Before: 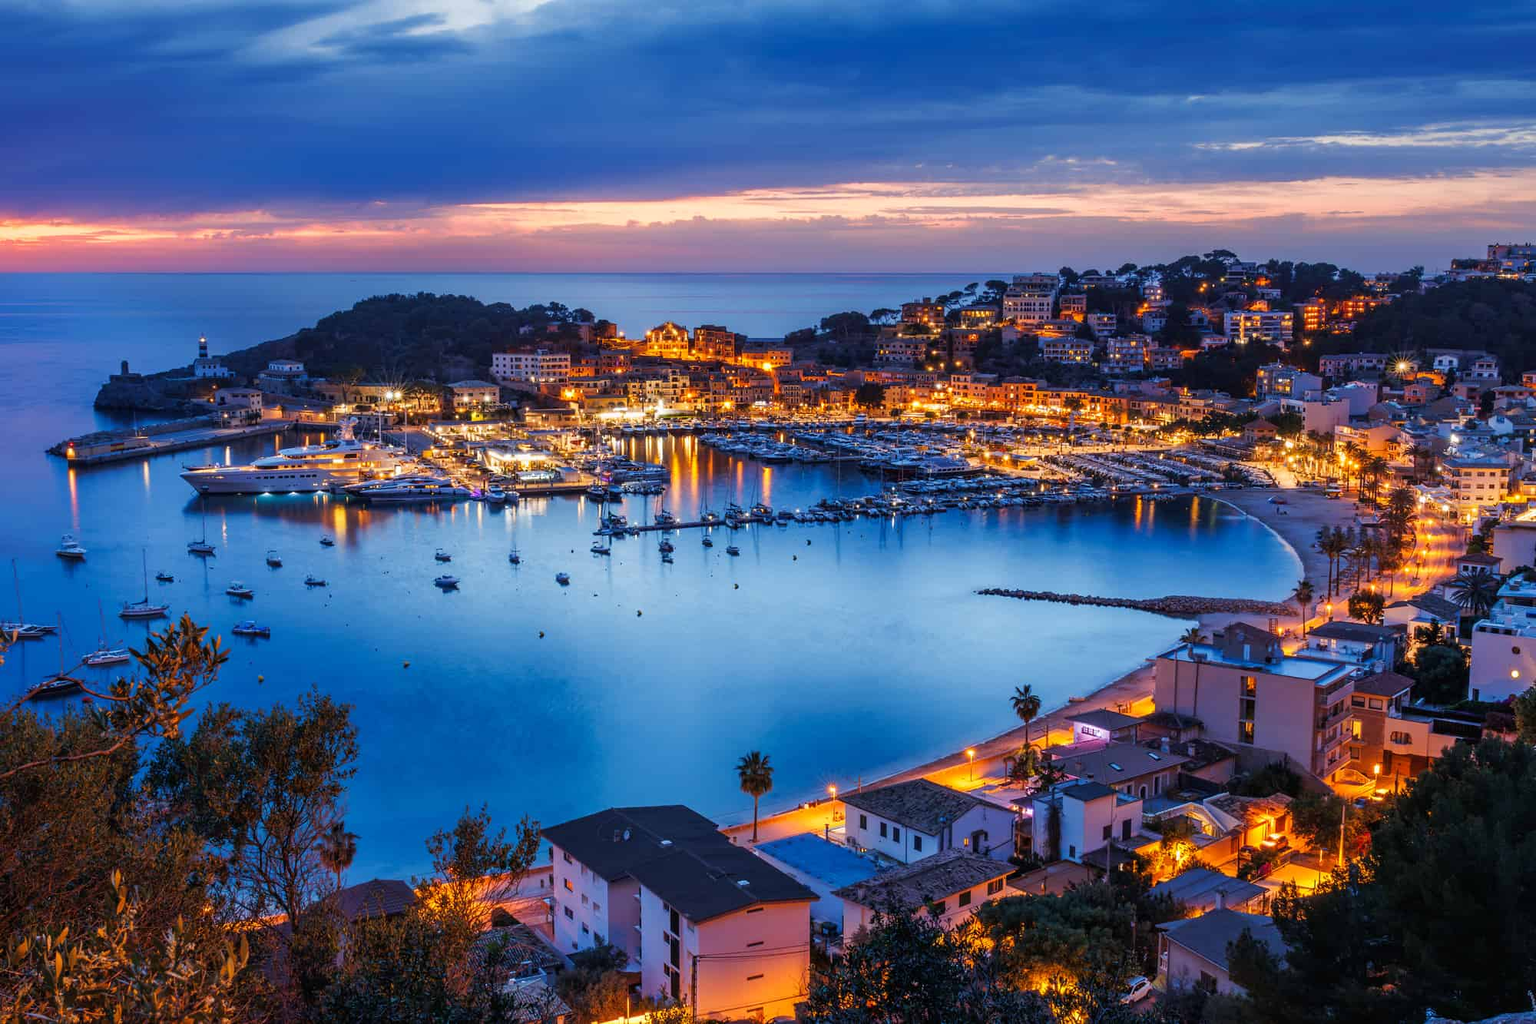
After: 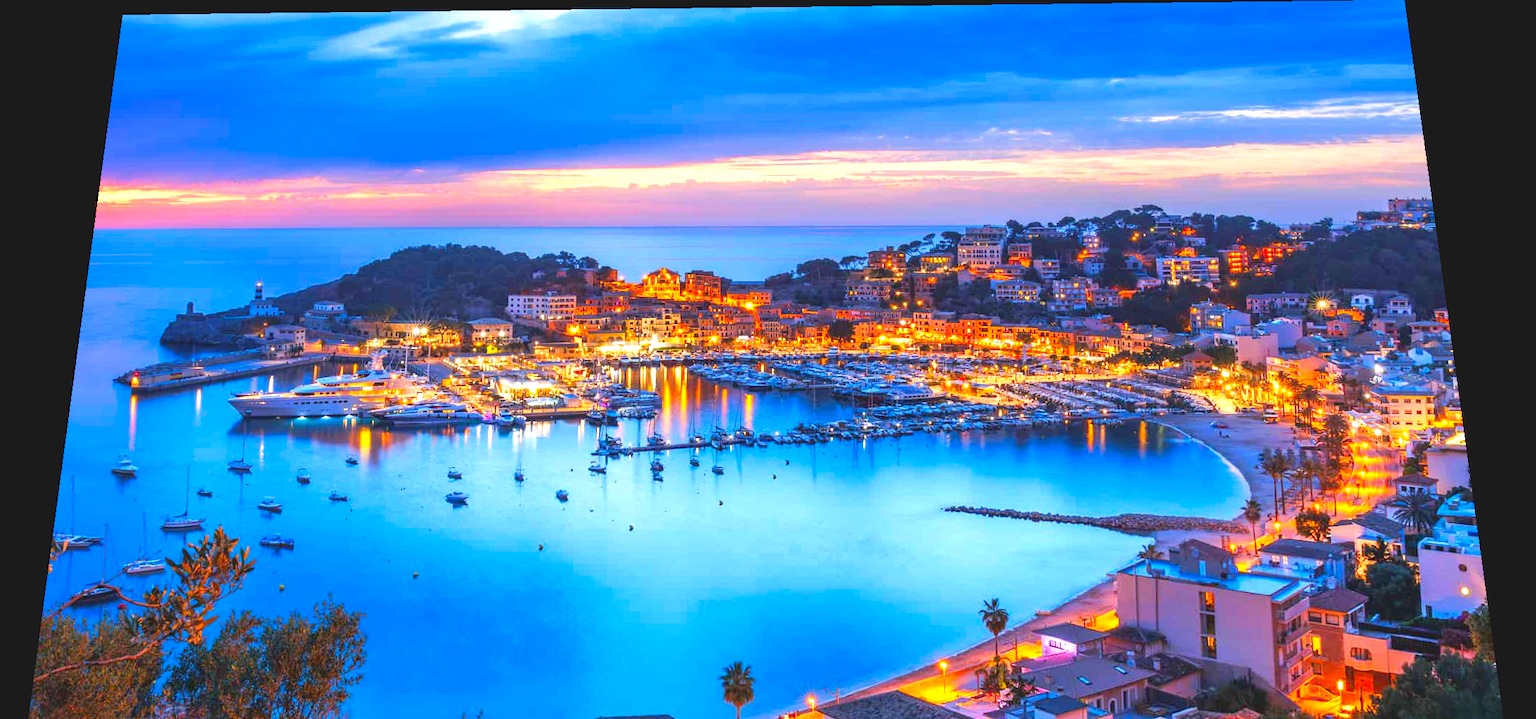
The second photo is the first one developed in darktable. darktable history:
crop: bottom 24.988%
rotate and perspective: rotation 0.128°, lens shift (vertical) -0.181, lens shift (horizontal) -0.044, shear 0.001, automatic cropping off
exposure: black level correction 0, exposure 1.2 EV, compensate highlight preservation false
contrast brightness saturation: contrast -0.19, saturation 0.19
